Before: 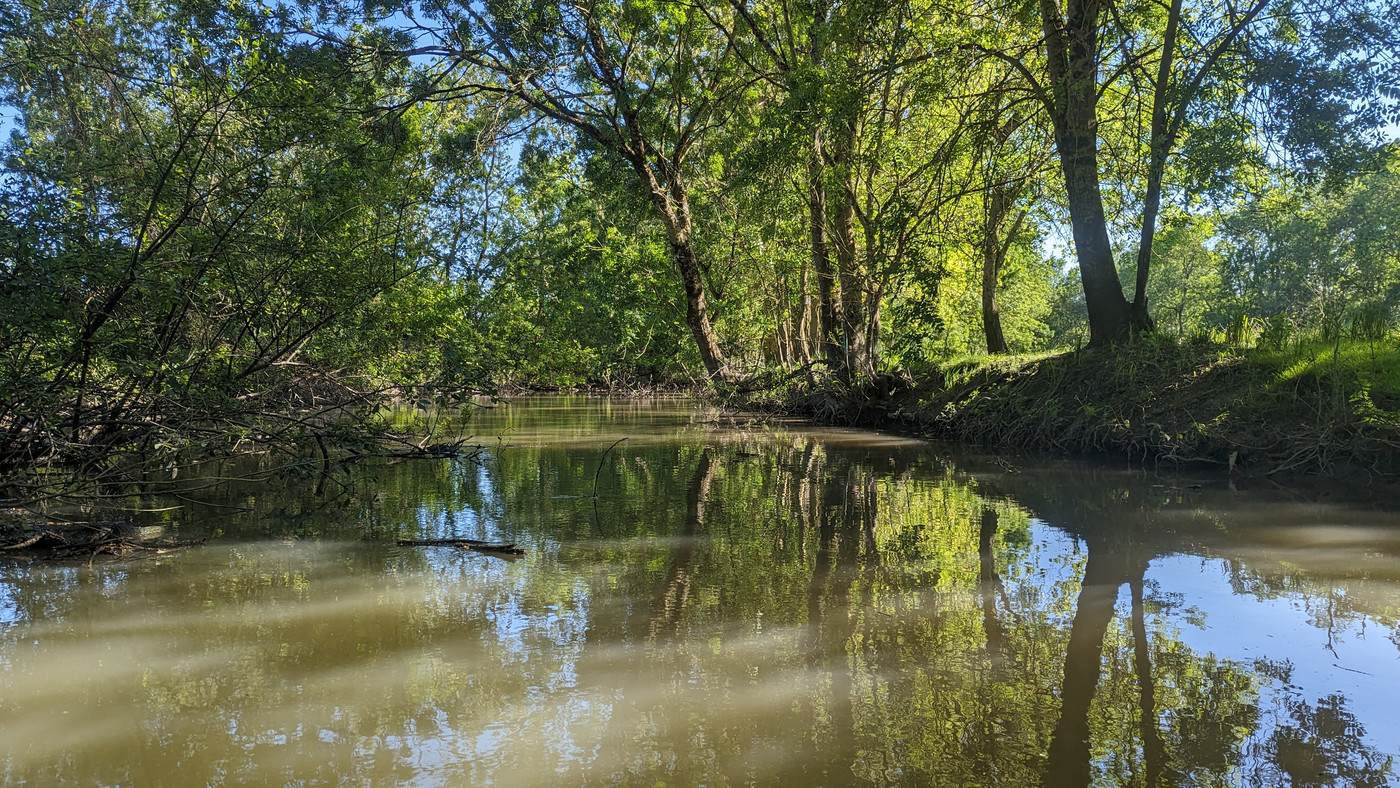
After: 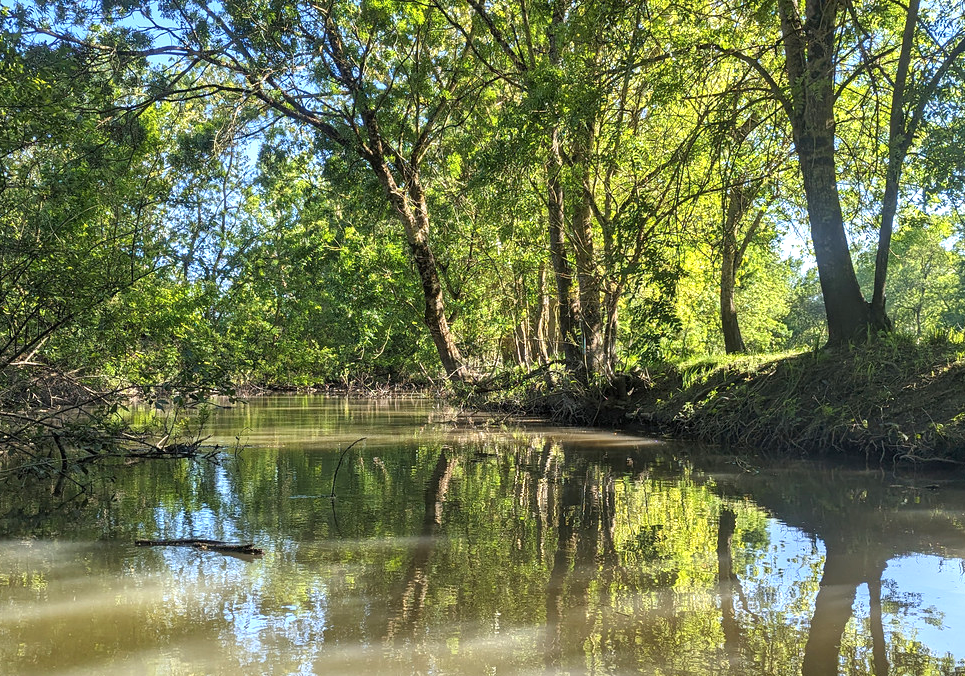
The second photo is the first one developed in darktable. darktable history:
exposure: exposure 0.671 EV, compensate highlight preservation false
crop: left 18.732%, right 12.278%, bottom 14.172%
